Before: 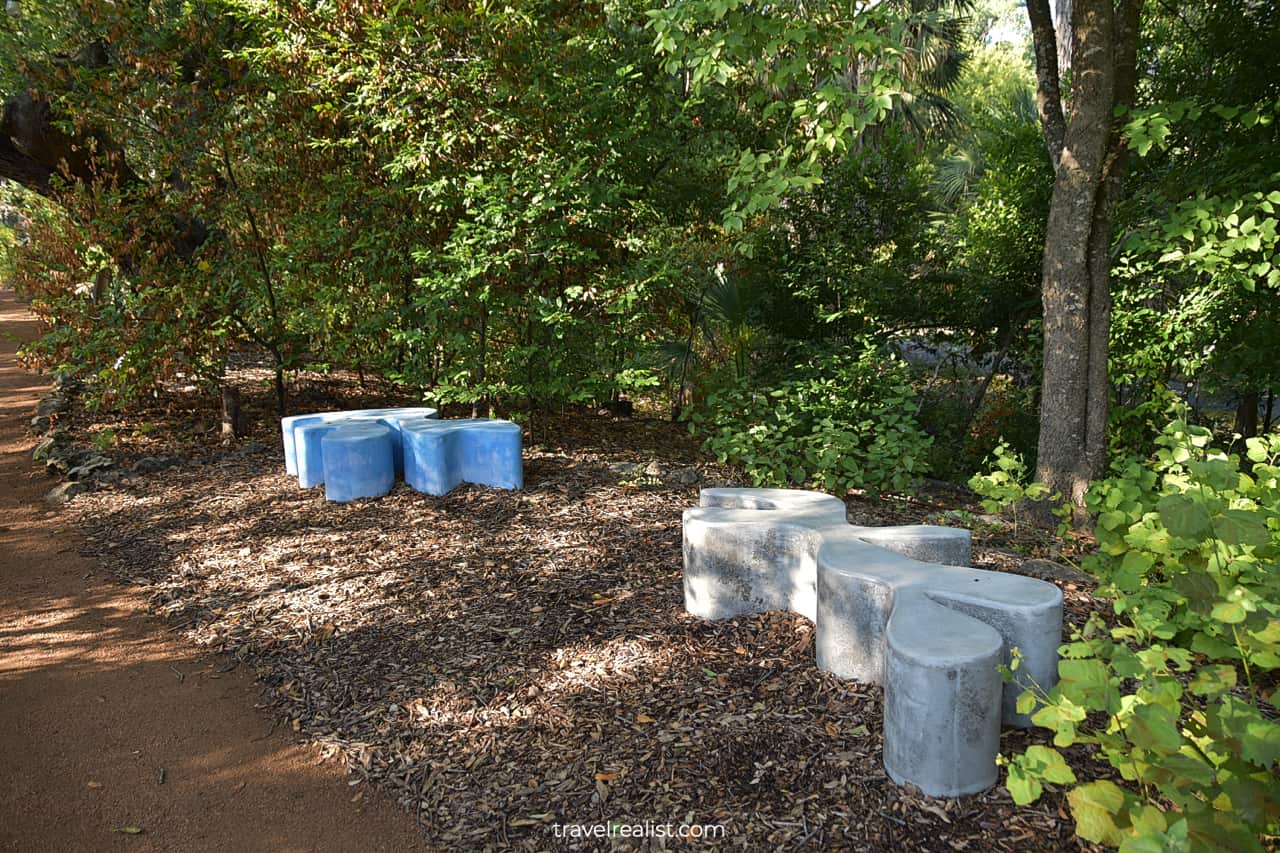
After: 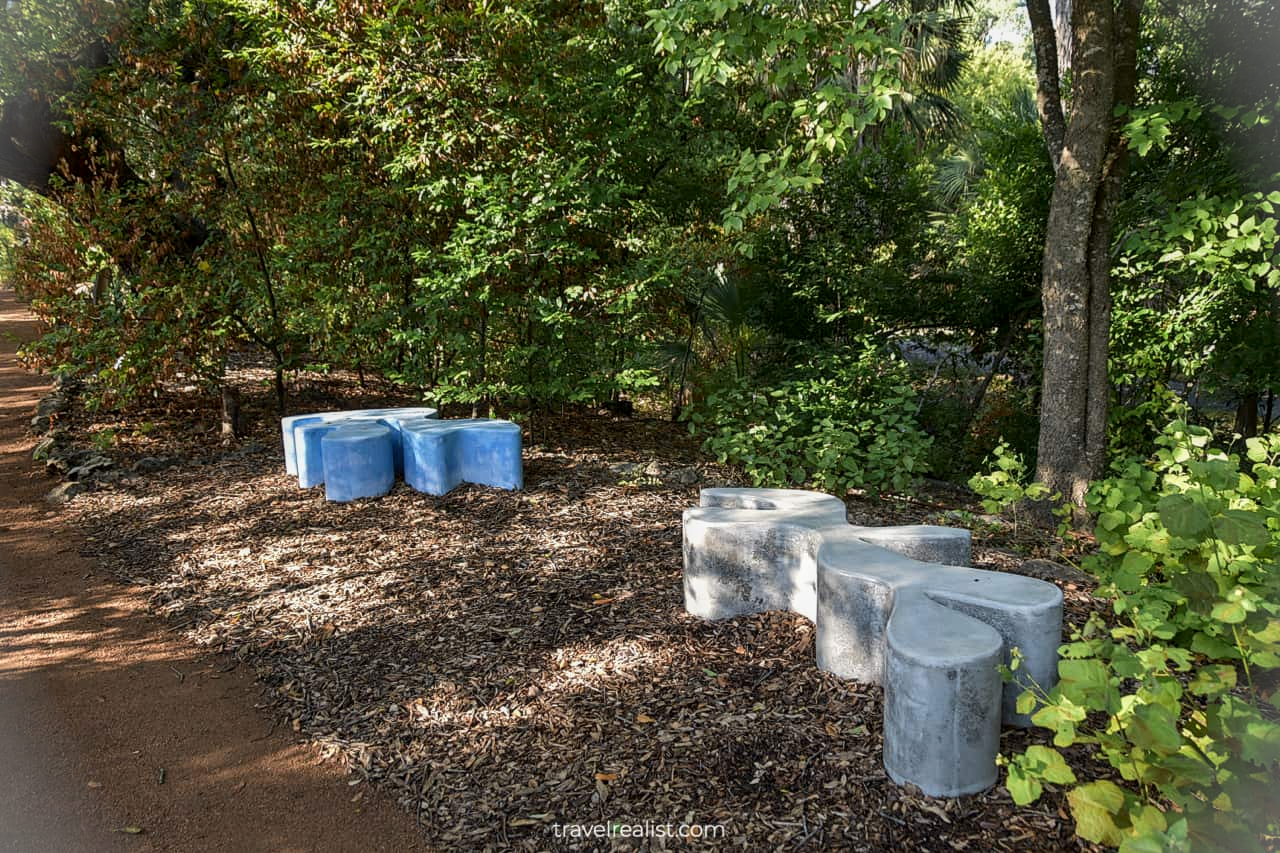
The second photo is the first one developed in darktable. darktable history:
local contrast: on, module defaults
contrast brightness saturation: contrast 0.08, saturation 0.02
exposure: exposure -0.21 EV, compensate highlight preservation false
vignetting: fall-off start 100%, brightness 0.3, saturation 0
